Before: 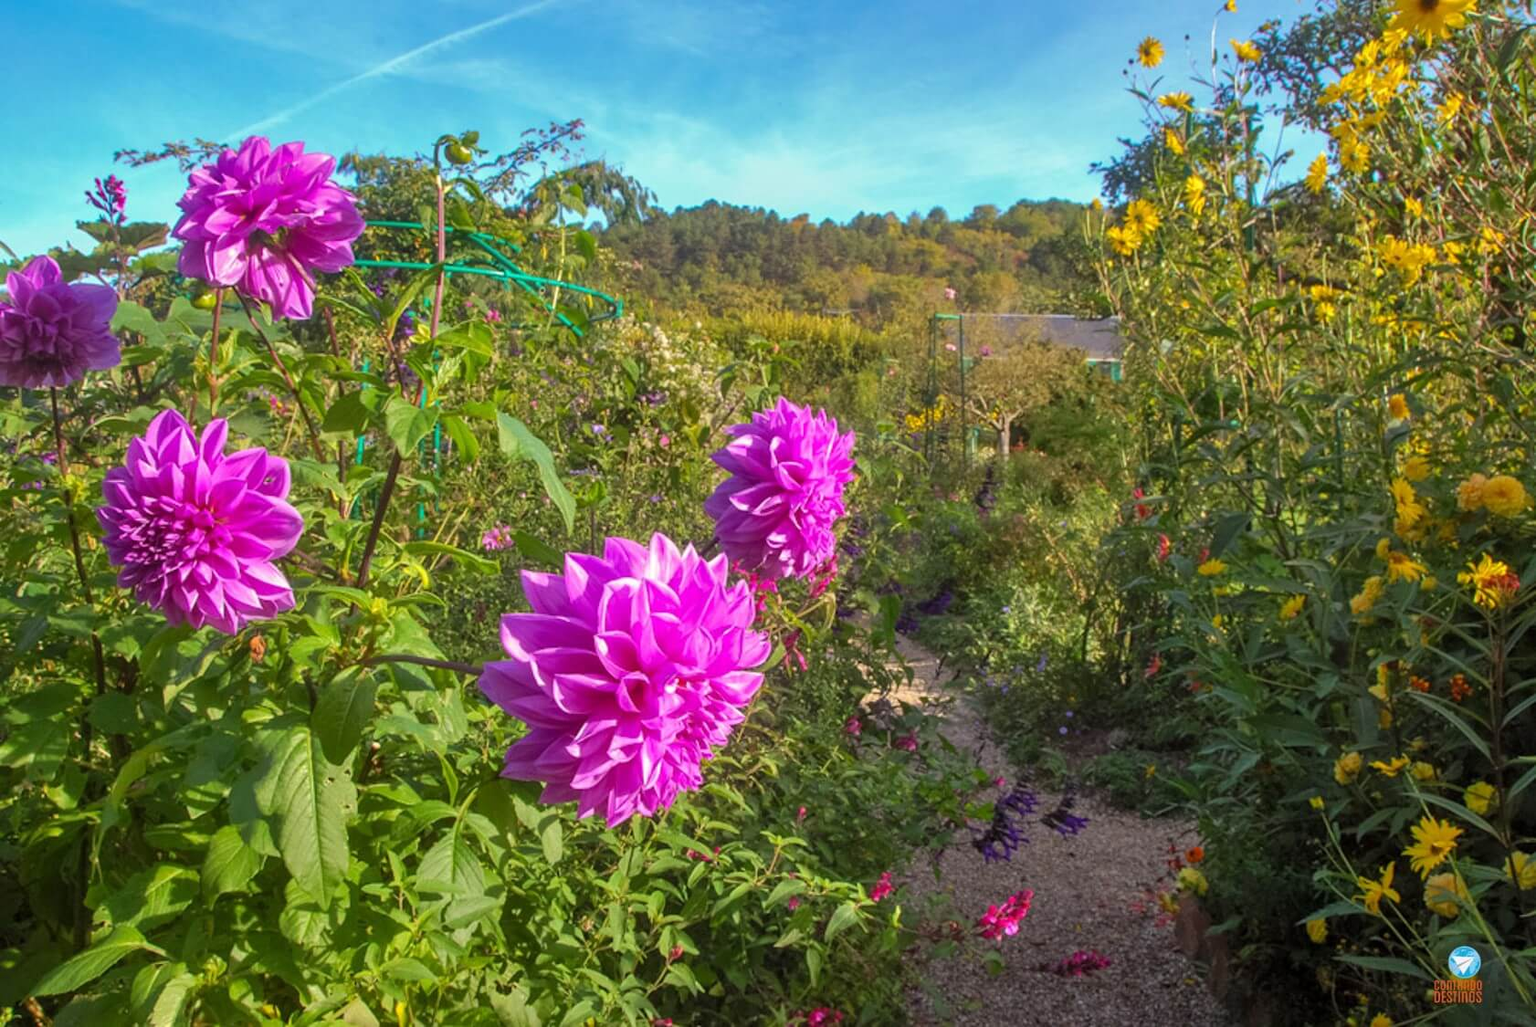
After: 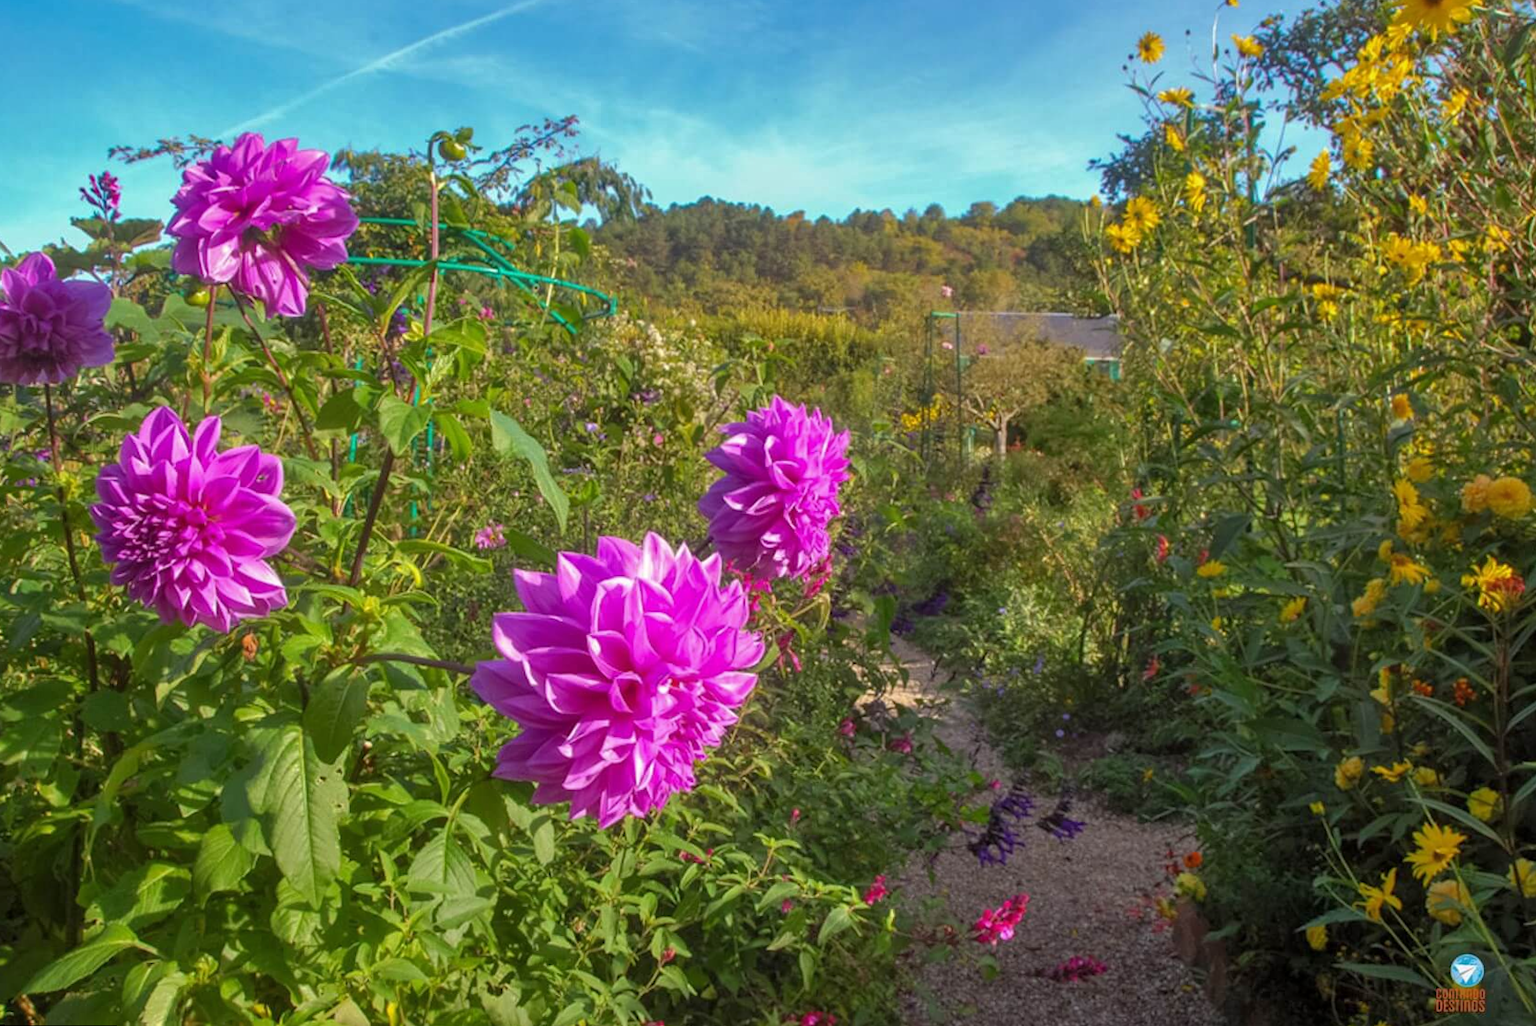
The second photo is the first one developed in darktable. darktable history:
color balance rgb: global vibrance 1%, saturation formula JzAzBz (2021)
rotate and perspective: rotation 0.192°, lens shift (horizontal) -0.015, crop left 0.005, crop right 0.996, crop top 0.006, crop bottom 0.99
tone curve: curves: ch0 [(0, 0) (0.077, 0.082) (0.765, 0.73) (1, 1)]
